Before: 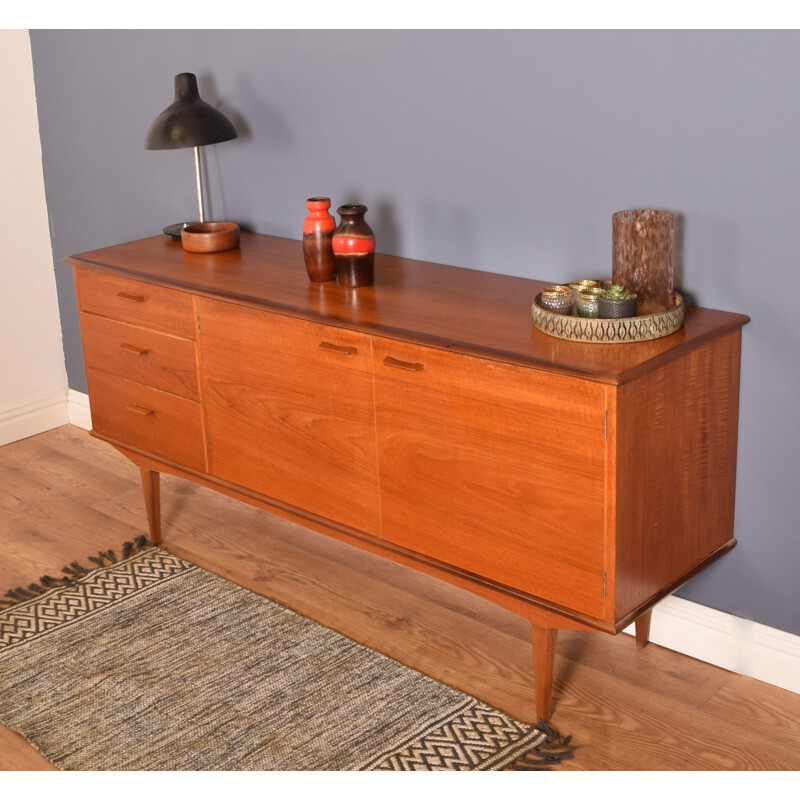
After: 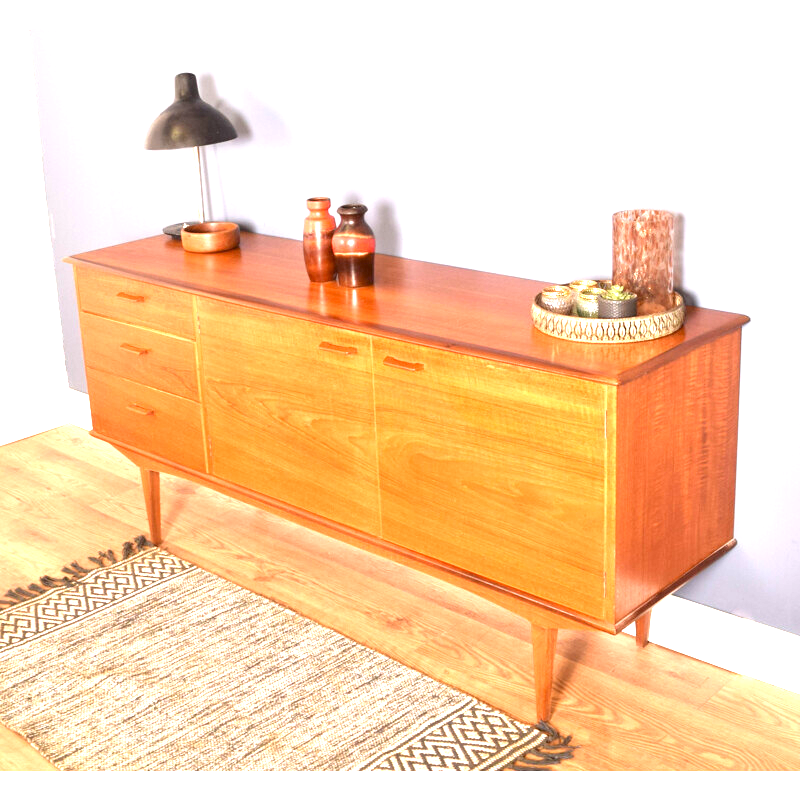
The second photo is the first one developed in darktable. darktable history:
exposure: black level correction 0.001, exposure 1.999 EV, compensate highlight preservation false
